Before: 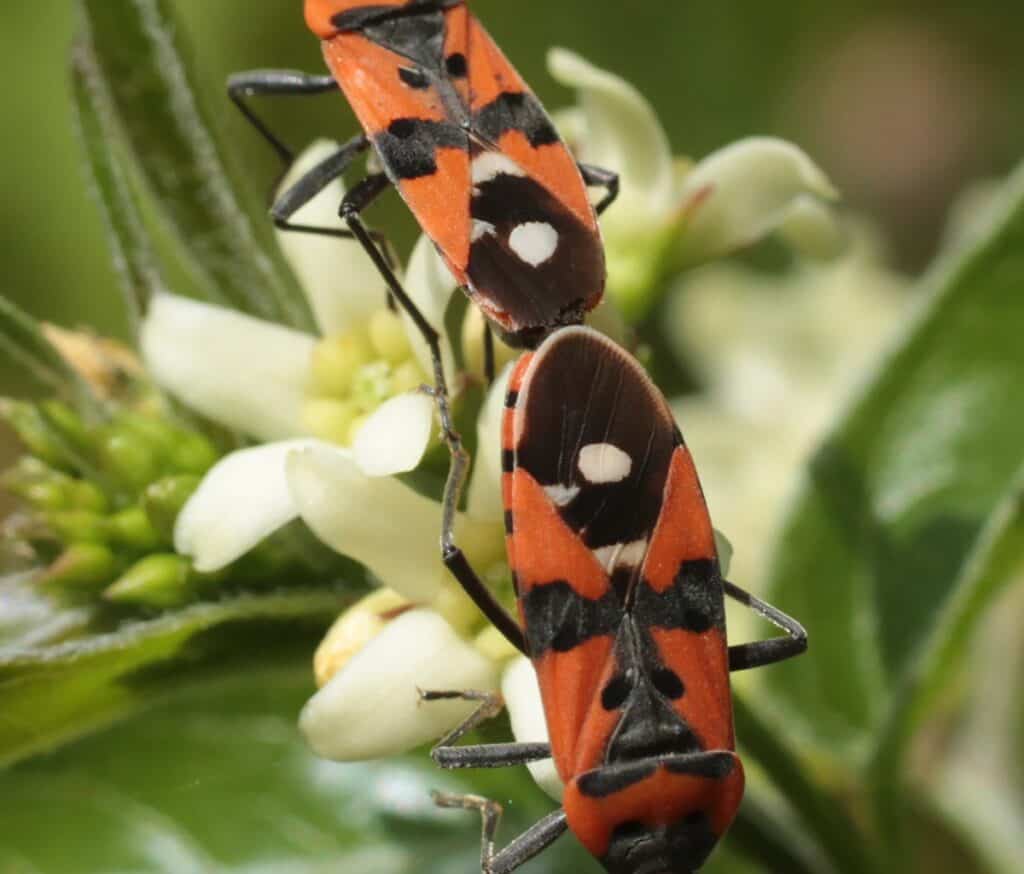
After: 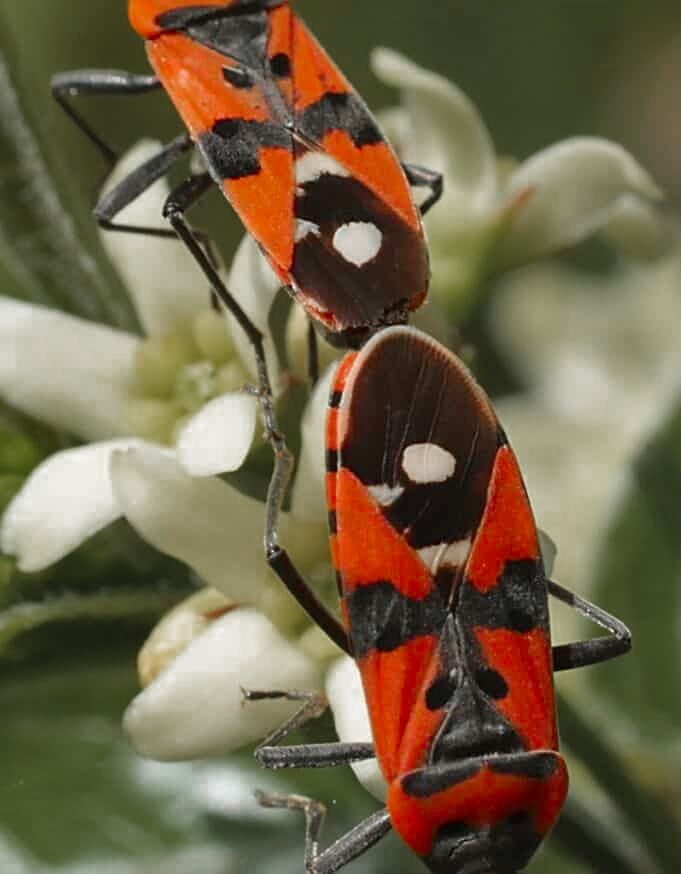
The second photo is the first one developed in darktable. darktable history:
sharpen: on, module defaults
shadows and highlights: white point adjustment 0.155, highlights -70.87, highlights color adjustment 41.88%, soften with gaussian
crop: left 17.207%, right 16.273%
color zones: curves: ch0 [(0, 0.48) (0.209, 0.398) (0.305, 0.332) (0.429, 0.493) (0.571, 0.5) (0.714, 0.5) (0.857, 0.5) (1, 0.48)]; ch1 [(0, 0.736) (0.143, 0.625) (0.225, 0.371) (0.429, 0.256) (0.571, 0.241) (0.714, 0.213) (0.857, 0.48) (1, 0.736)]; ch2 [(0, 0.448) (0.143, 0.498) (0.286, 0.5) (0.429, 0.5) (0.571, 0.5) (0.714, 0.5) (0.857, 0.5) (1, 0.448)]
